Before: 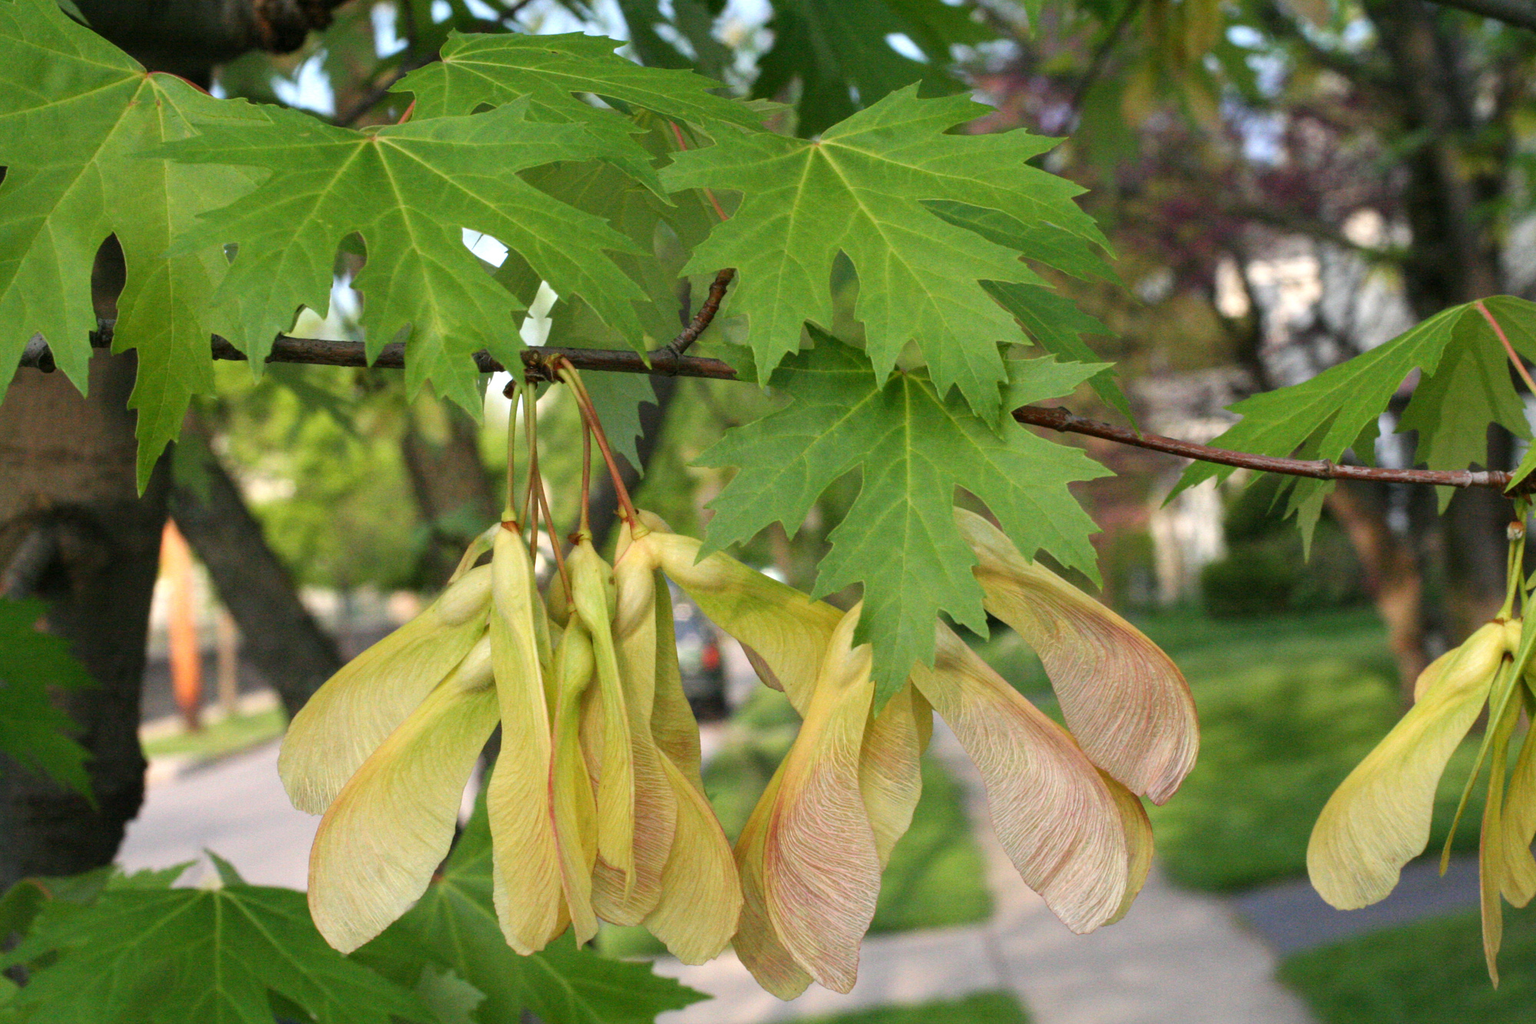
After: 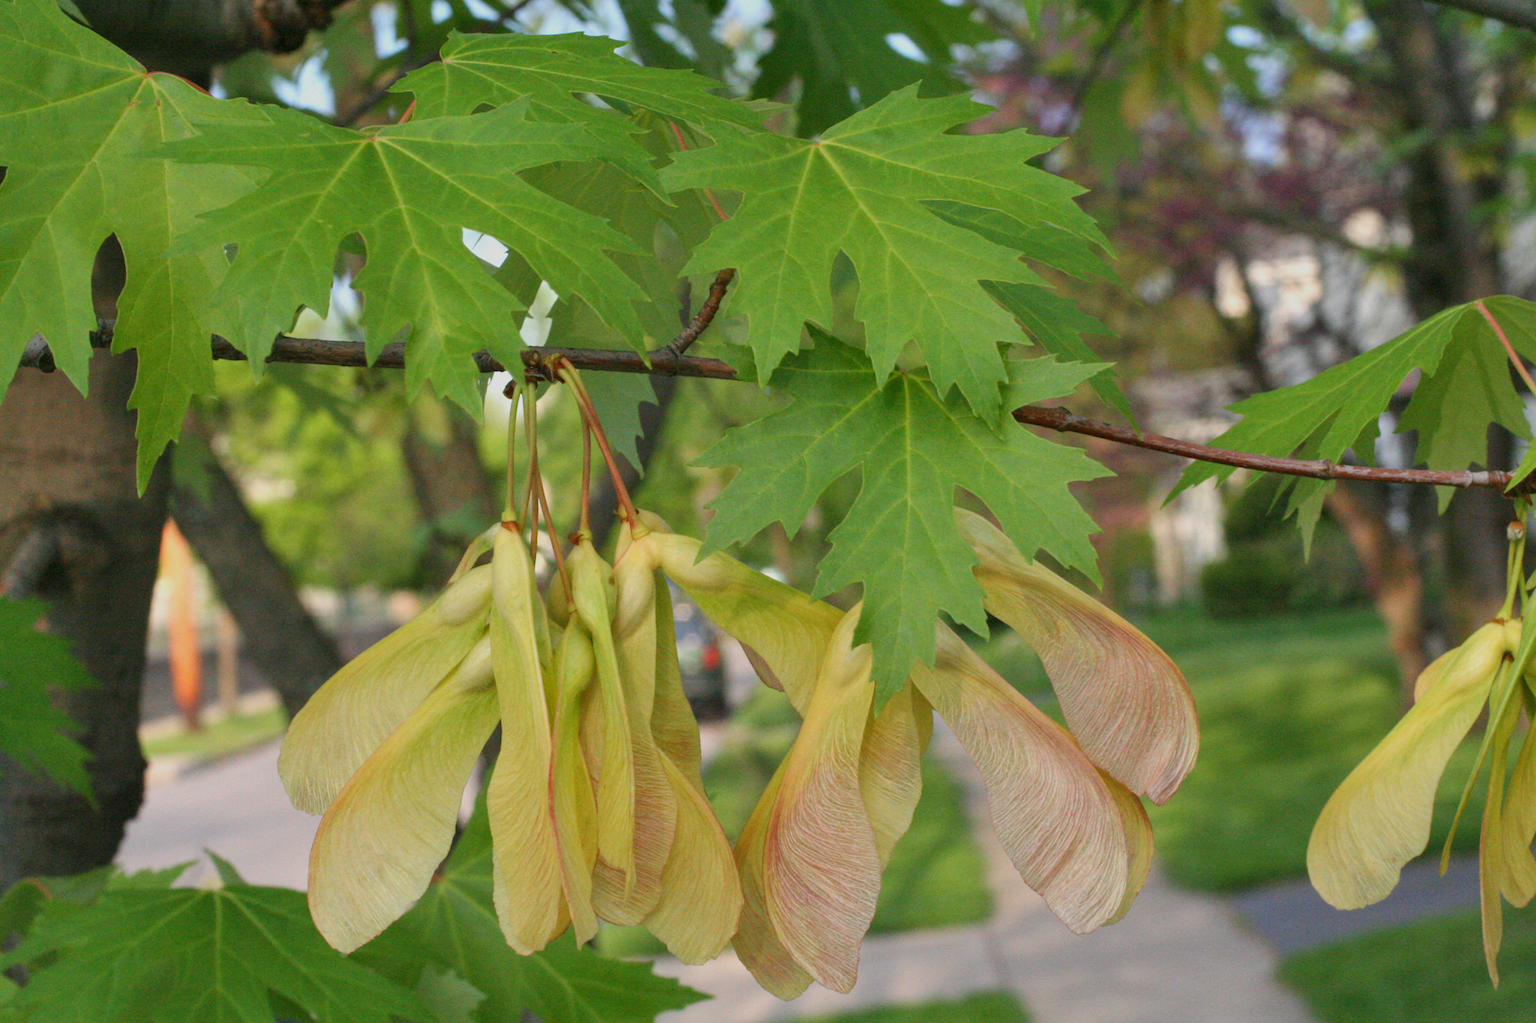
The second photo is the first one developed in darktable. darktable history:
shadows and highlights: low approximation 0.01, soften with gaussian
color balance rgb: perceptual saturation grading › global saturation -0.121%, contrast -19.4%
